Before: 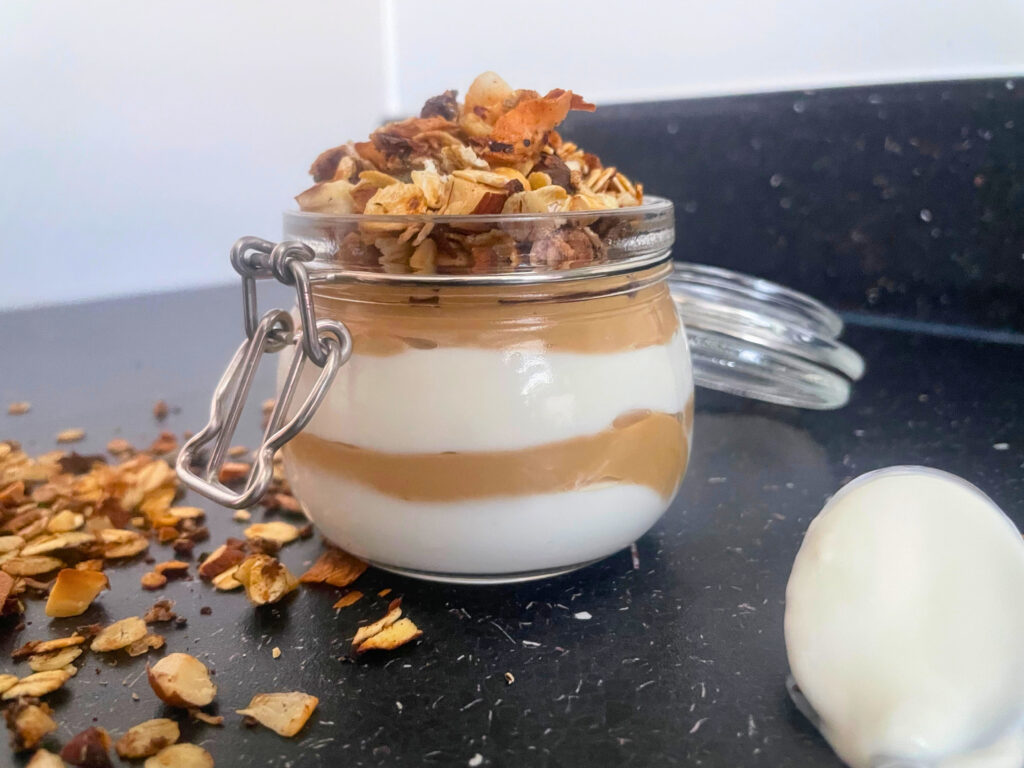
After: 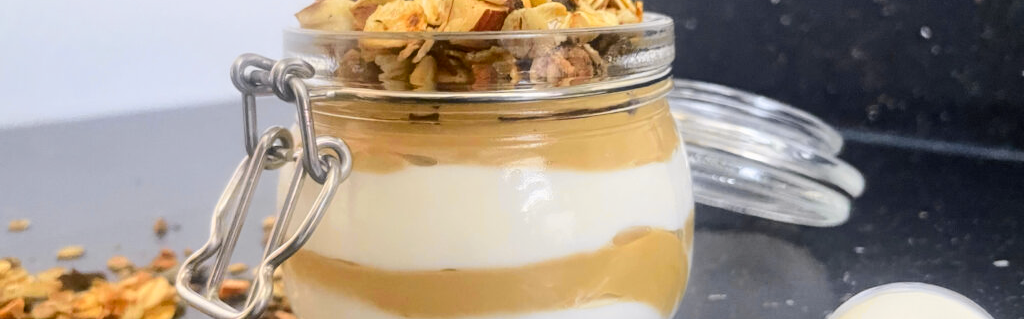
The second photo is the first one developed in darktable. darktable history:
crop and rotate: top 23.852%, bottom 34.497%
tone curve: curves: ch0 [(0, 0) (0.239, 0.248) (0.508, 0.606) (0.828, 0.878) (1, 1)]; ch1 [(0, 0) (0.401, 0.42) (0.45, 0.464) (0.492, 0.498) (0.511, 0.507) (0.561, 0.549) (0.688, 0.726) (1, 1)]; ch2 [(0, 0) (0.411, 0.433) (0.5, 0.504) (0.545, 0.574) (1, 1)], color space Lab, independent channels, preserve colors none
